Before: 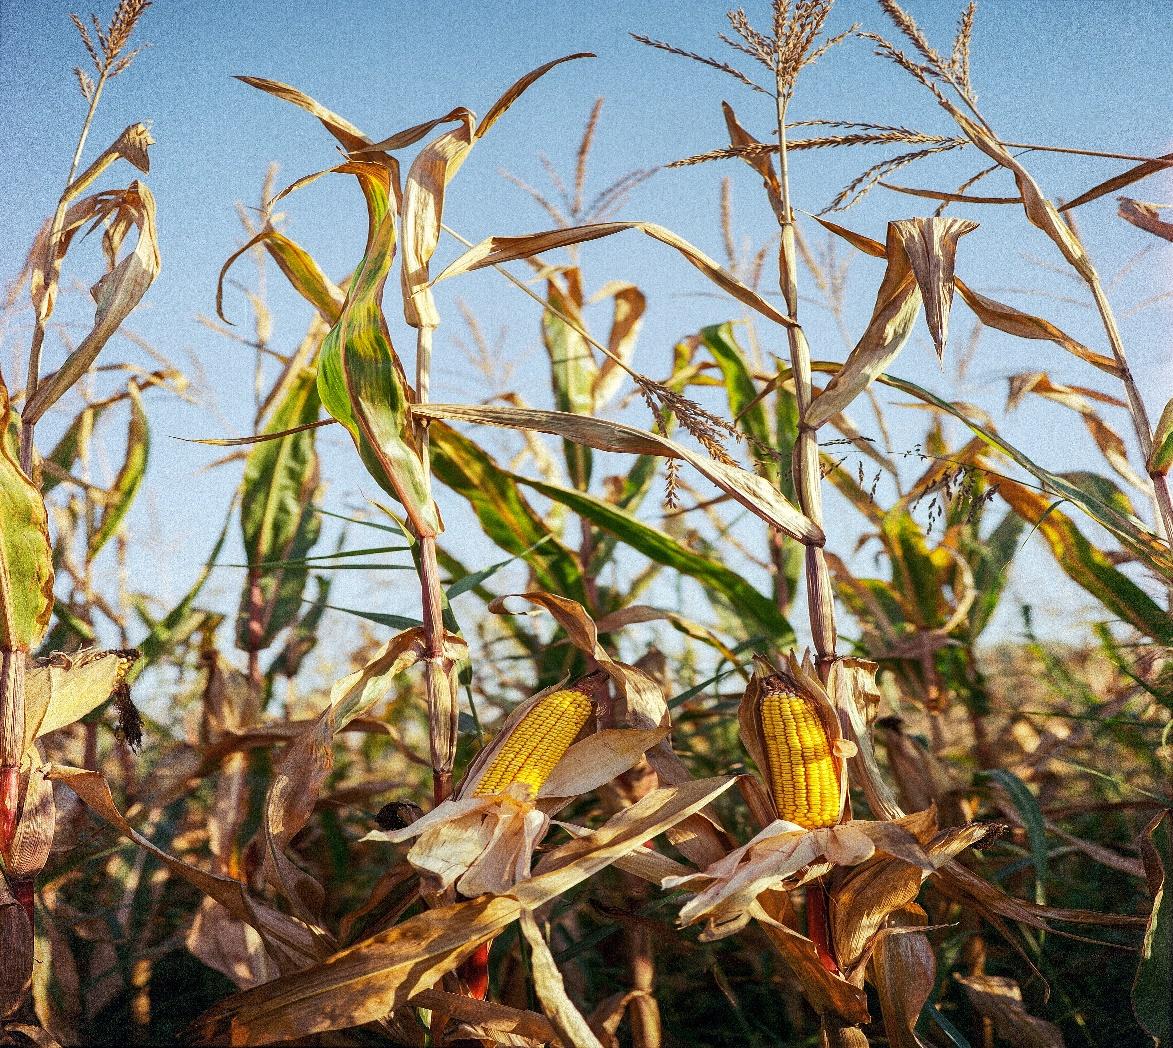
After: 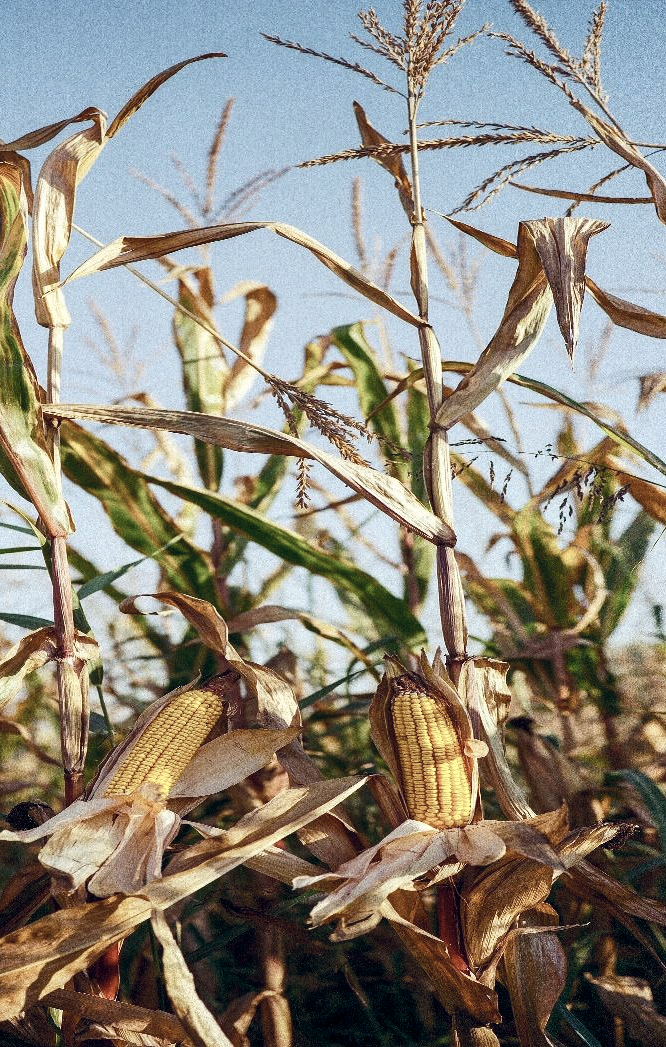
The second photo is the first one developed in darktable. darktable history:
crop: left 31.465%, top 0.017%, right 11.752%
contrast brightness saturation: contrast 0.105, saturation -0.352
color balance rgb: shadows lift › luminance -10.308%, global offset › chroma 0.102%, global offset › hue 253.28°, perceptual saturation grading › global saturation 0.485%, perceptual saturation grading › highlights -31.189%, perceptual saturation grading › mid-tones 5.801%, perceptual saturation grading › shadows 16.984%, global vibrance 50.592%
